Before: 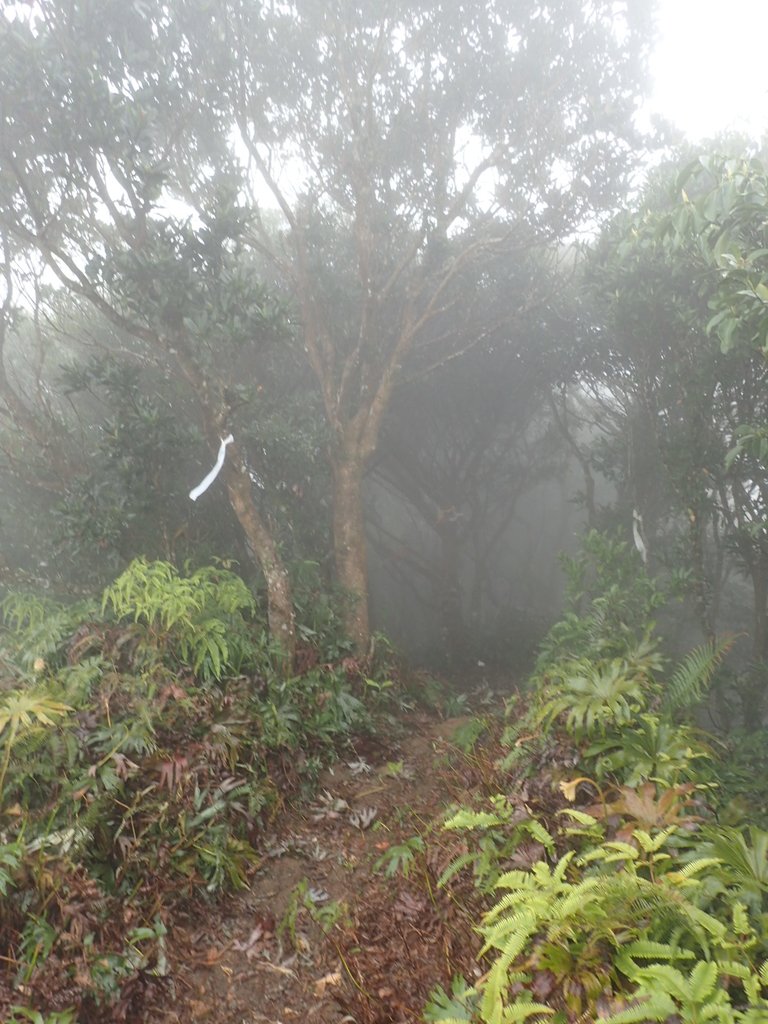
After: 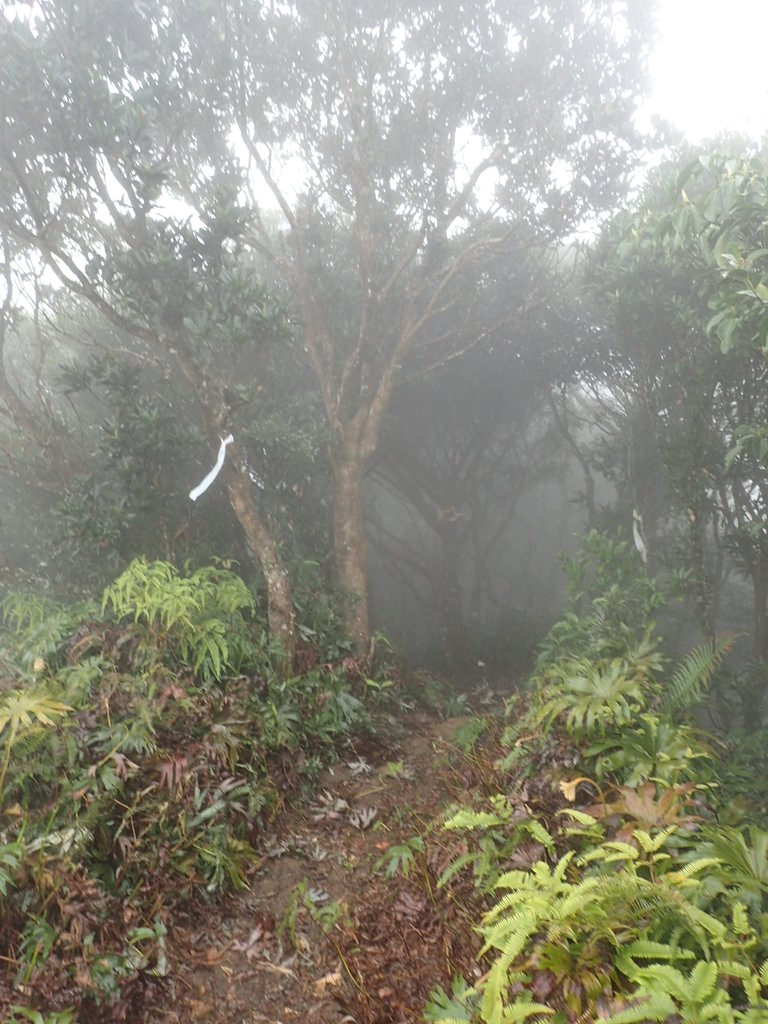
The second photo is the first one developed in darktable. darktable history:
local contrast: mode bilateral grid, contrast 19, coarseness 50, detail 119%, midtone range 0.2
